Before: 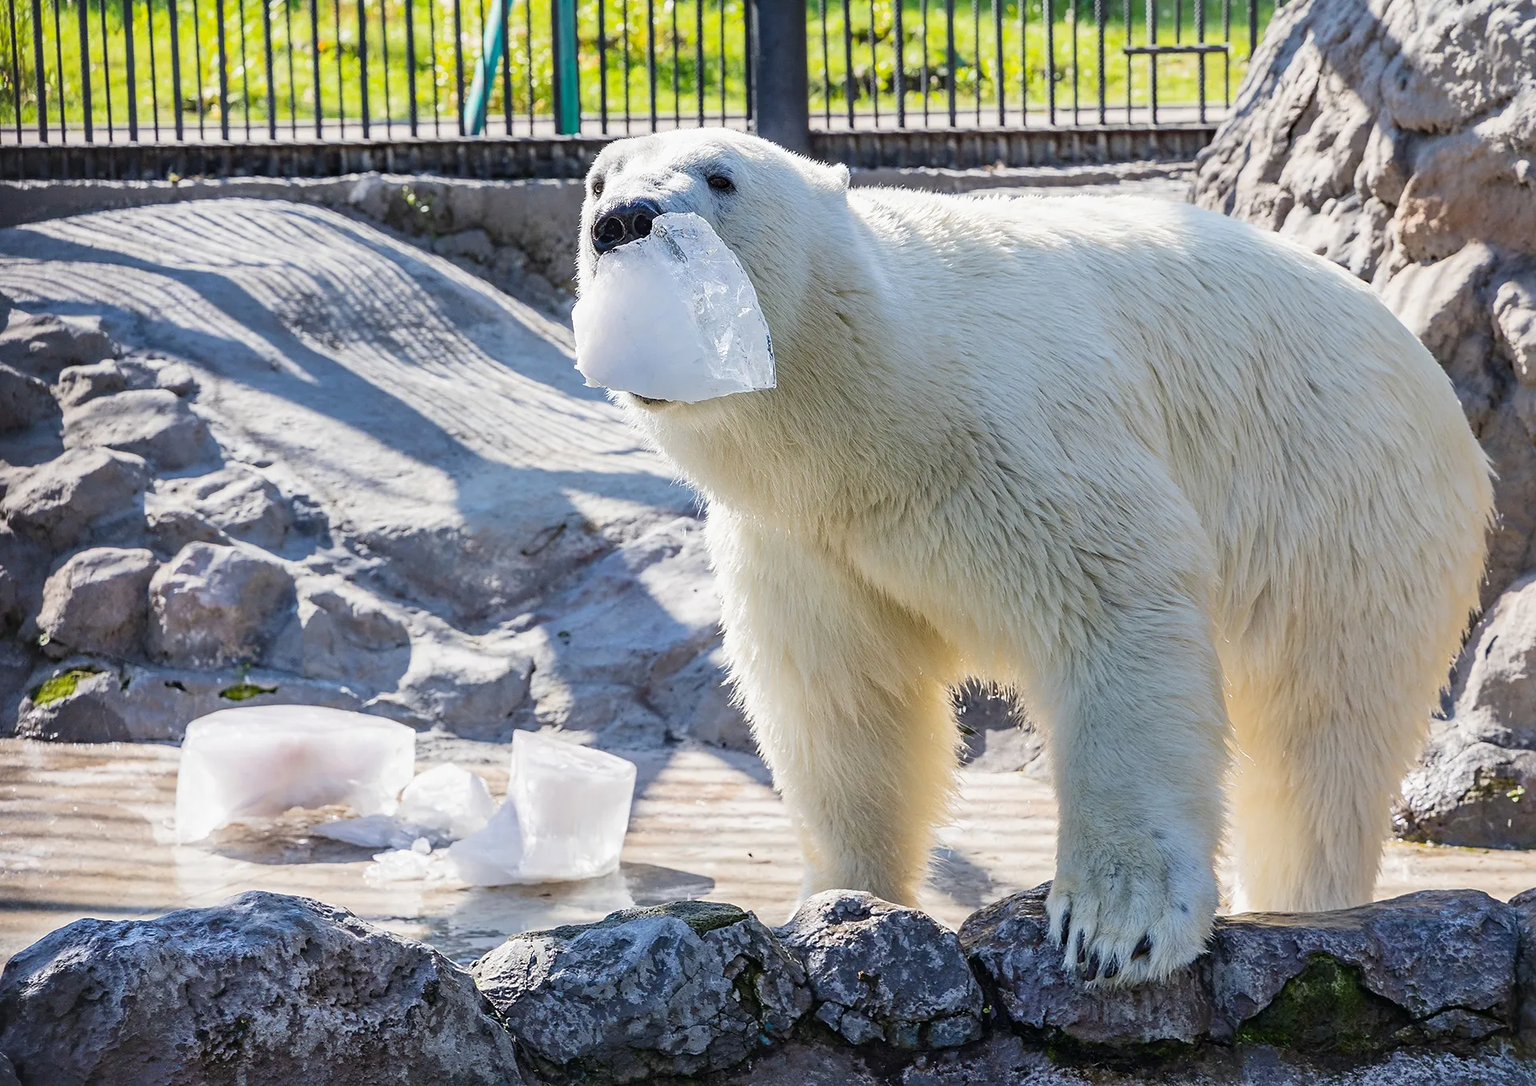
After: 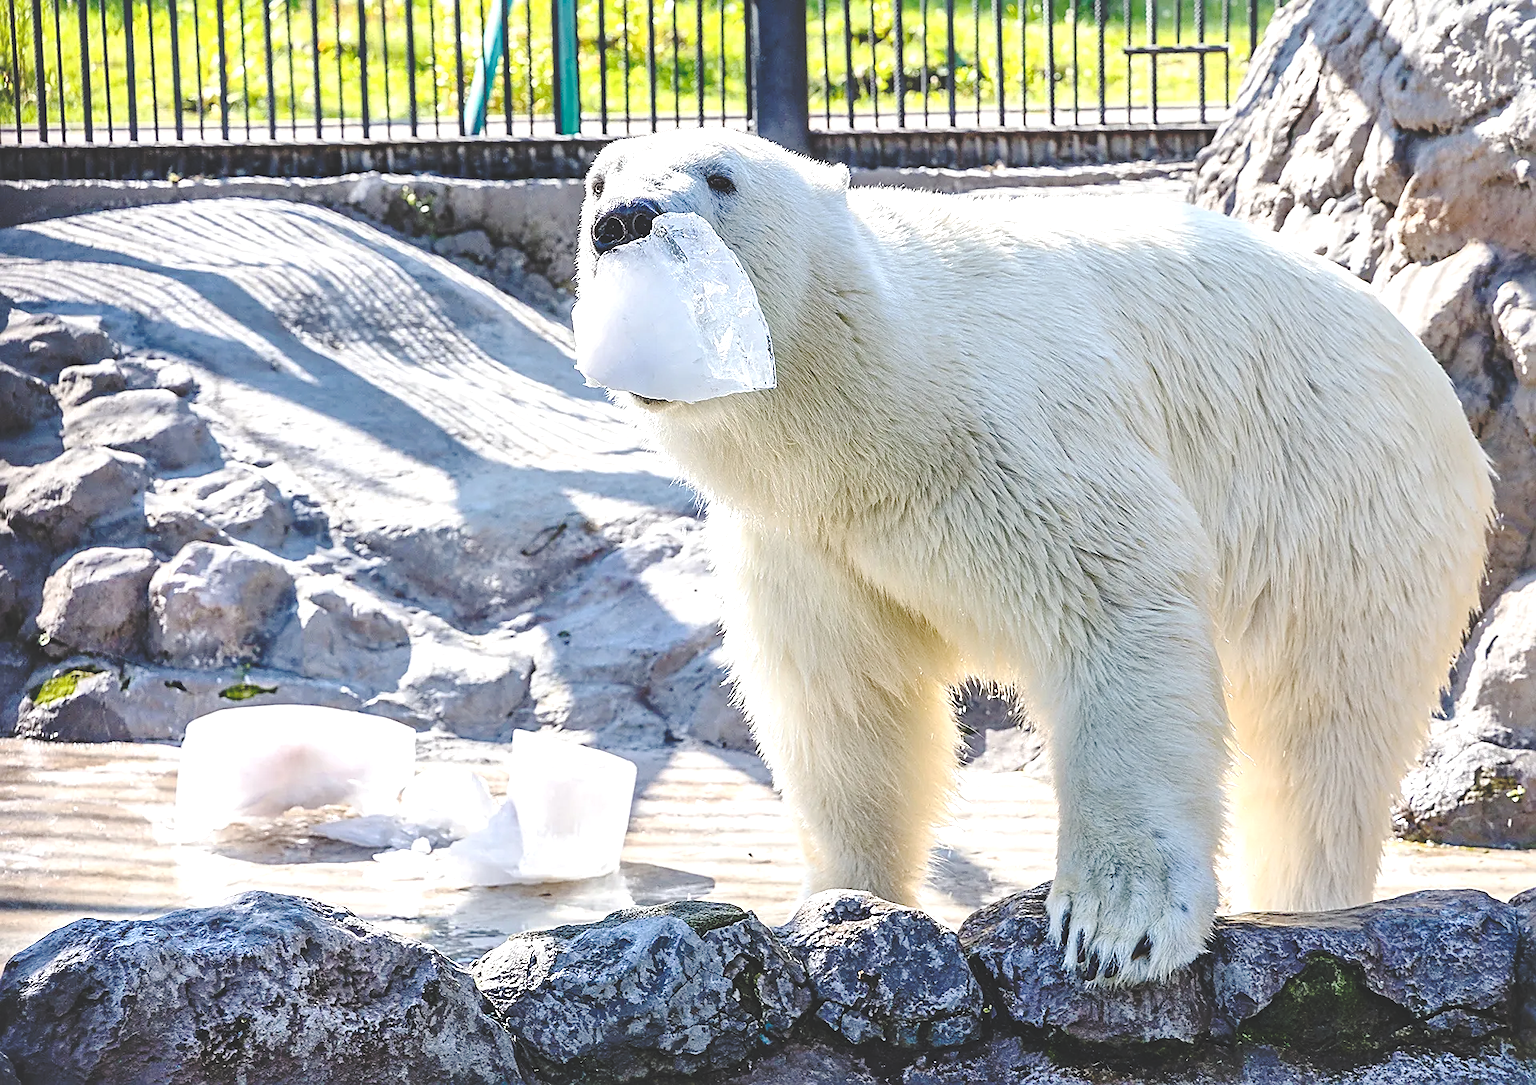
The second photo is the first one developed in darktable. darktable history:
local contrast: mode bilateral grid, contrast 20, coarseness 49, detail 132%, midtone range 0.2
base curve: curves: ch0 [(0, 0.024) (0.055, 0.065) (0.121, 0.166) (0.236, 0.319) (0.693, 0.726) (1, 1)], preserve colors none
exposure: black level correction -0.001, exposure 0.536 EV, compensate exposure bias true, compensate highlight preservation false
sharpen: on, module defaults
